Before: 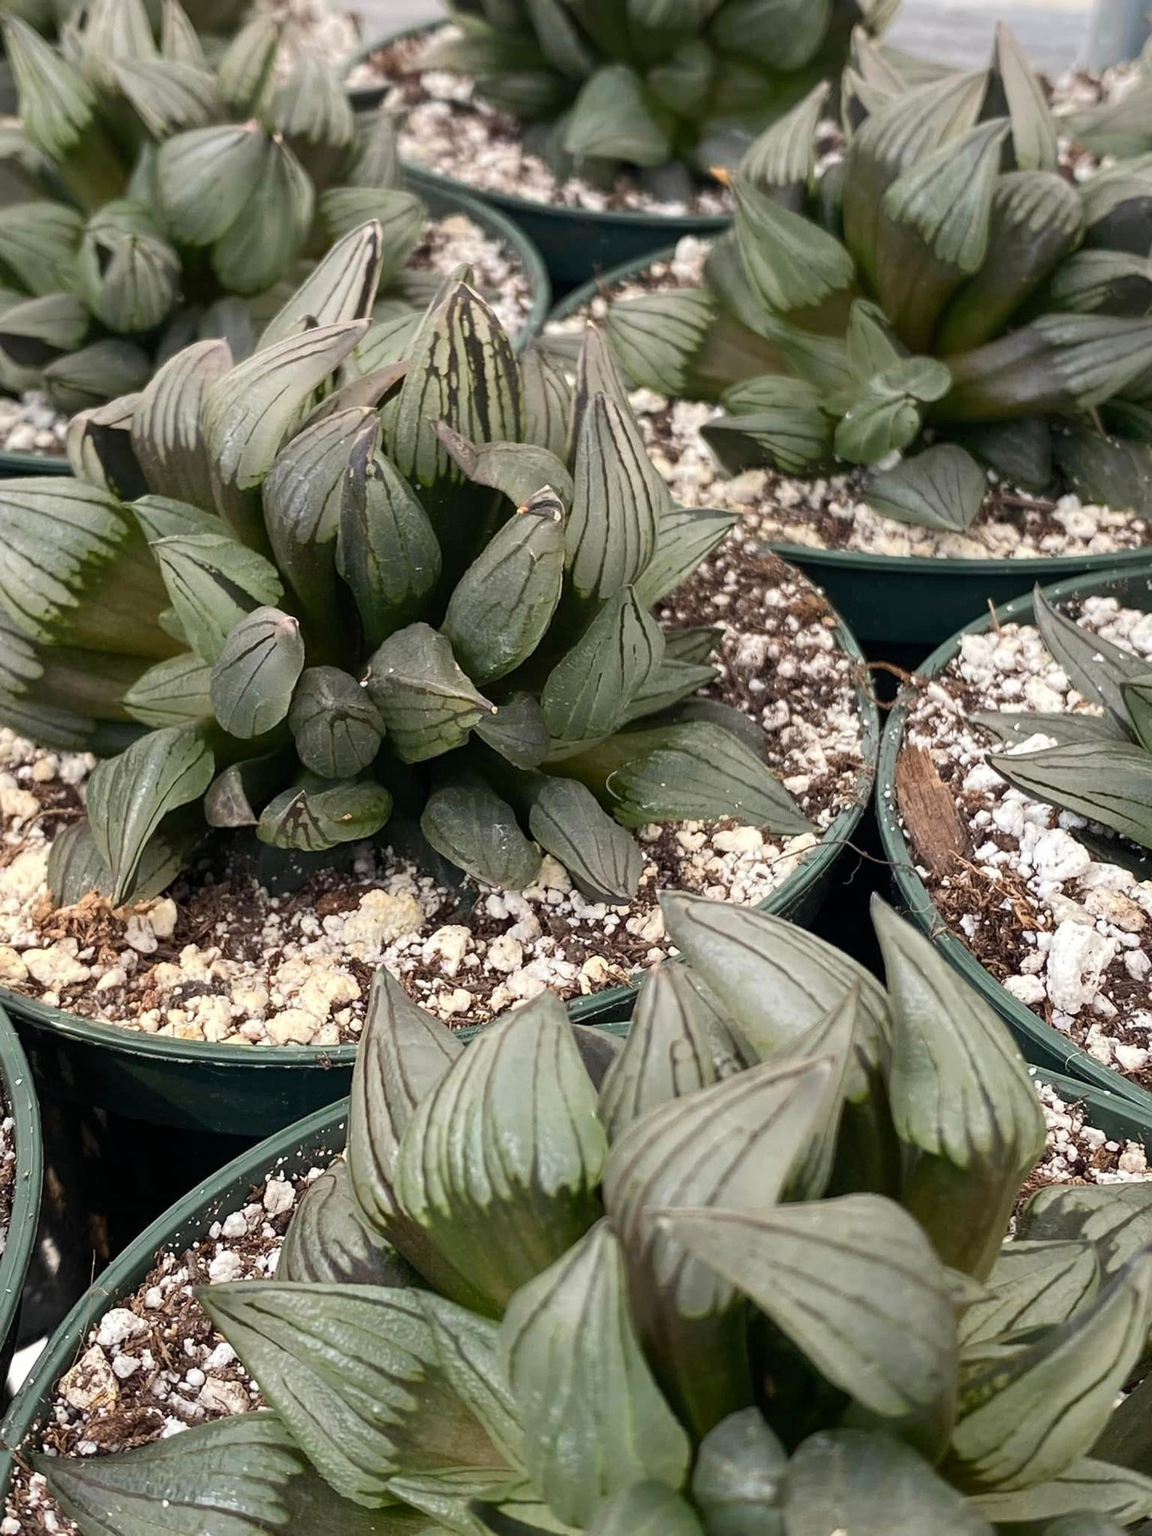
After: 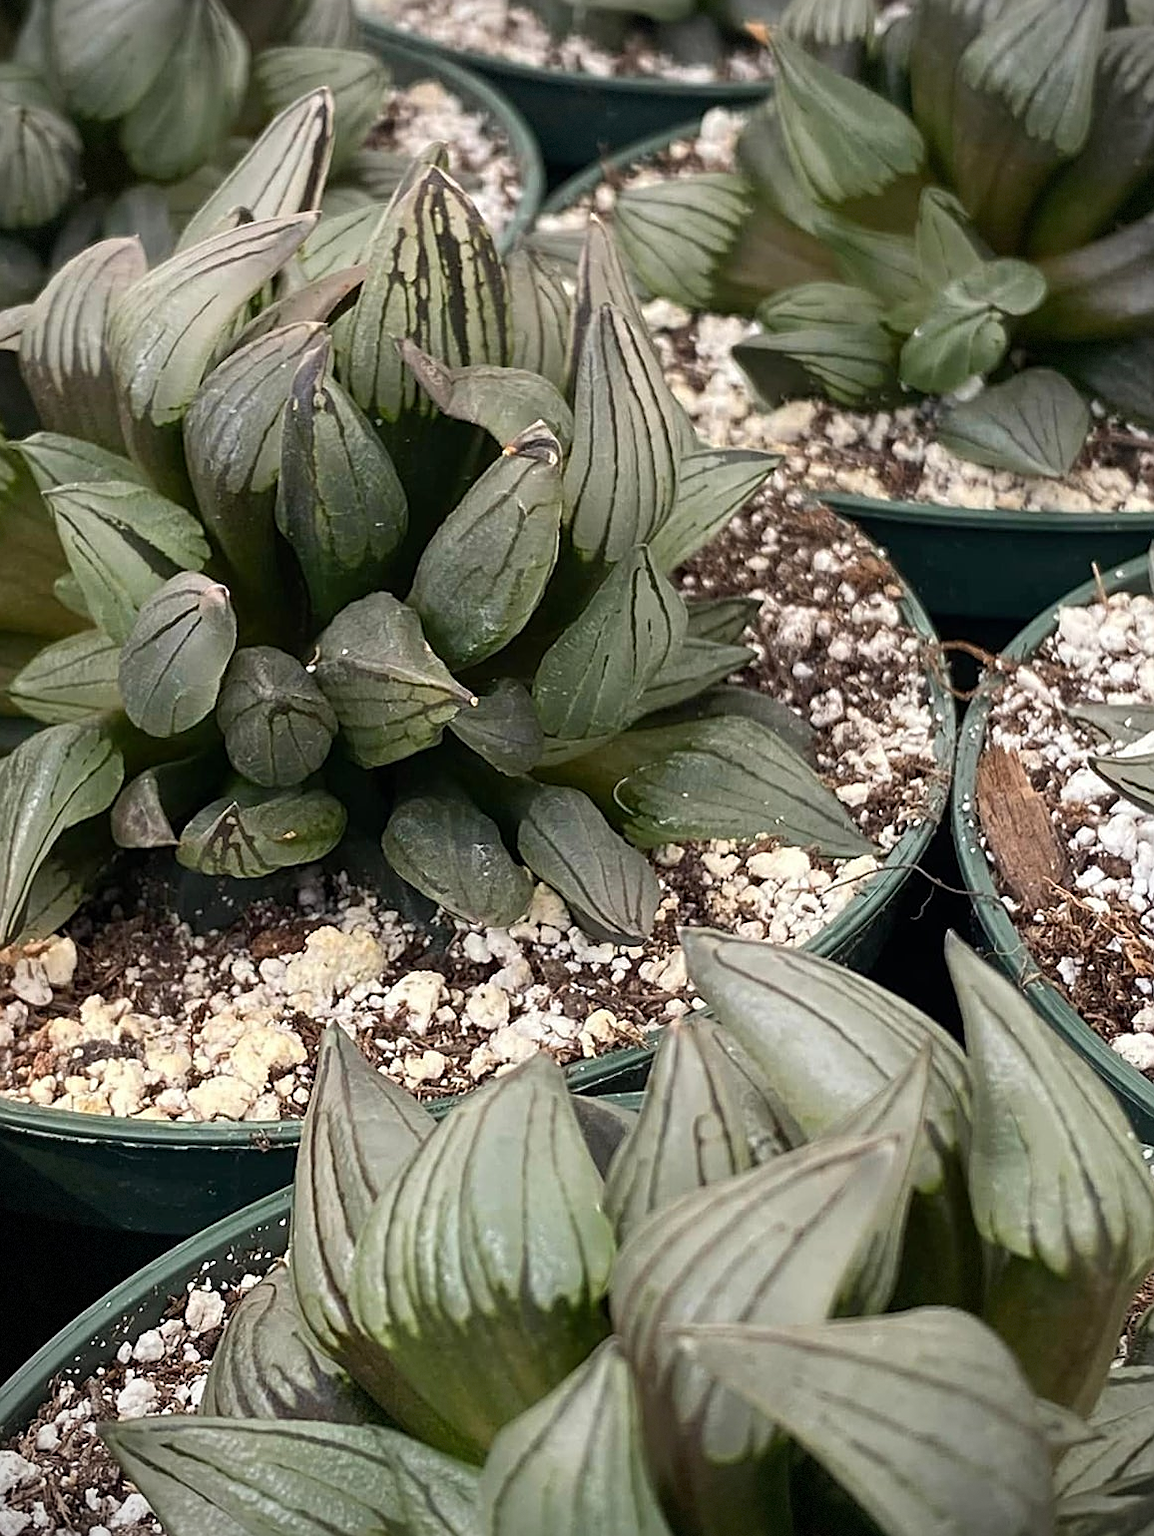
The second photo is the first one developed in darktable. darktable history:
crop and rotate: left 10.039%, top 9.793%, right 9.868%, bottom 10.34%
sharpen: on, module defaults
vignetting: fall-off radius 63.59%, dithering 8-bit output, unbound false
